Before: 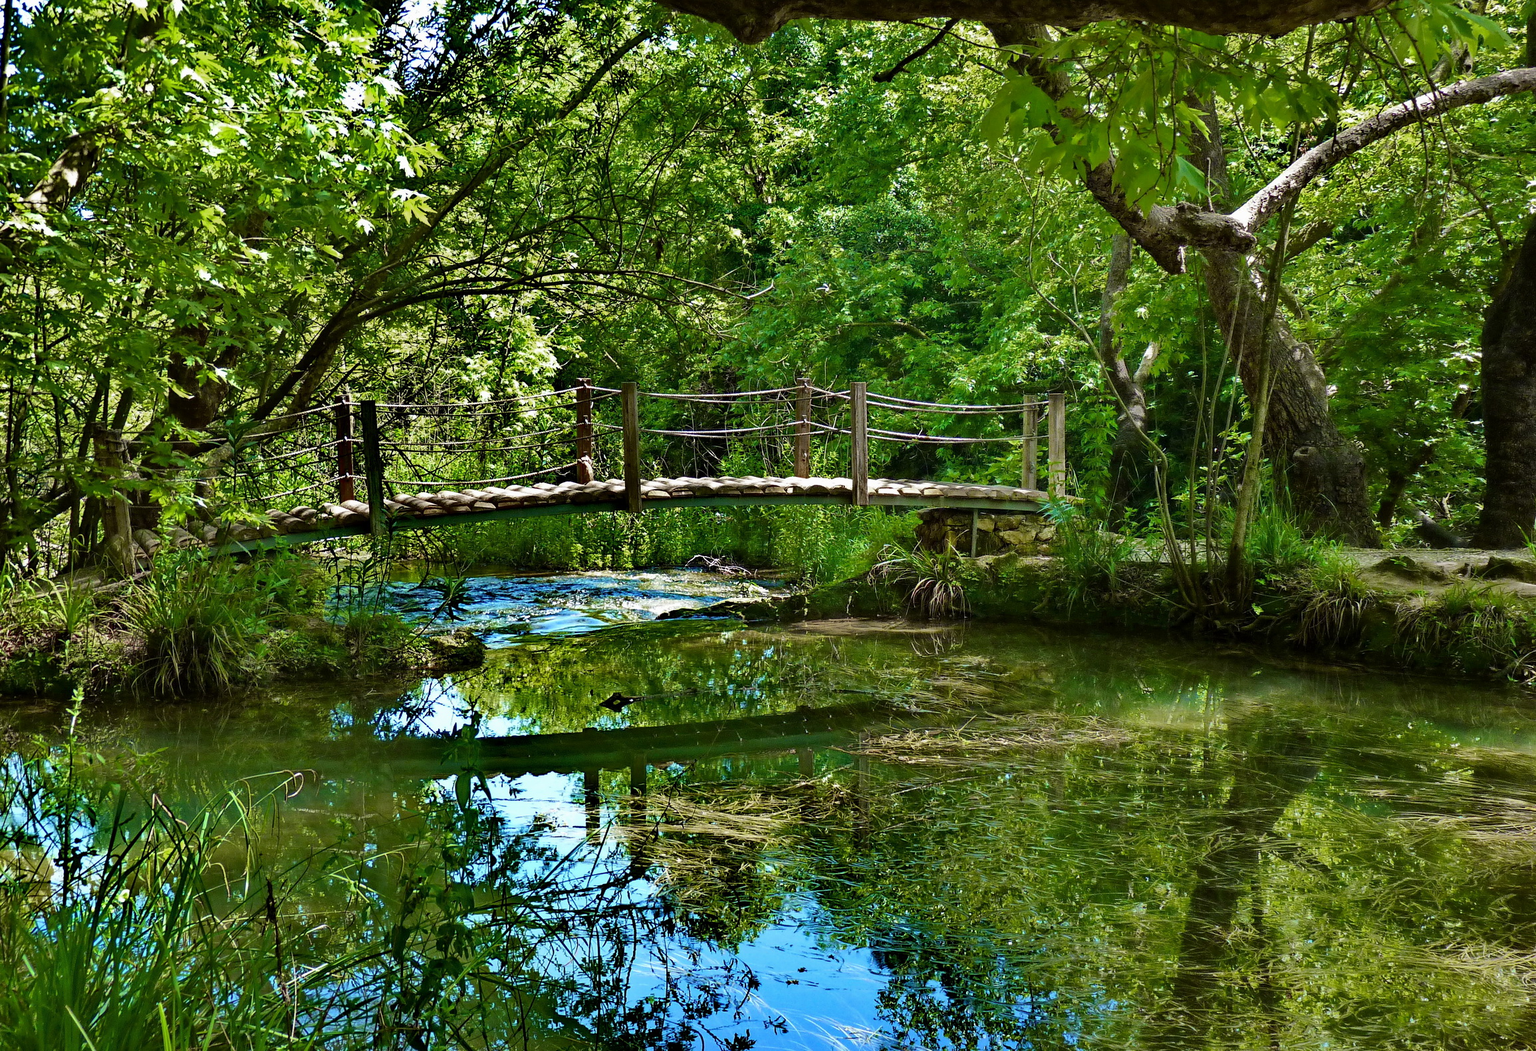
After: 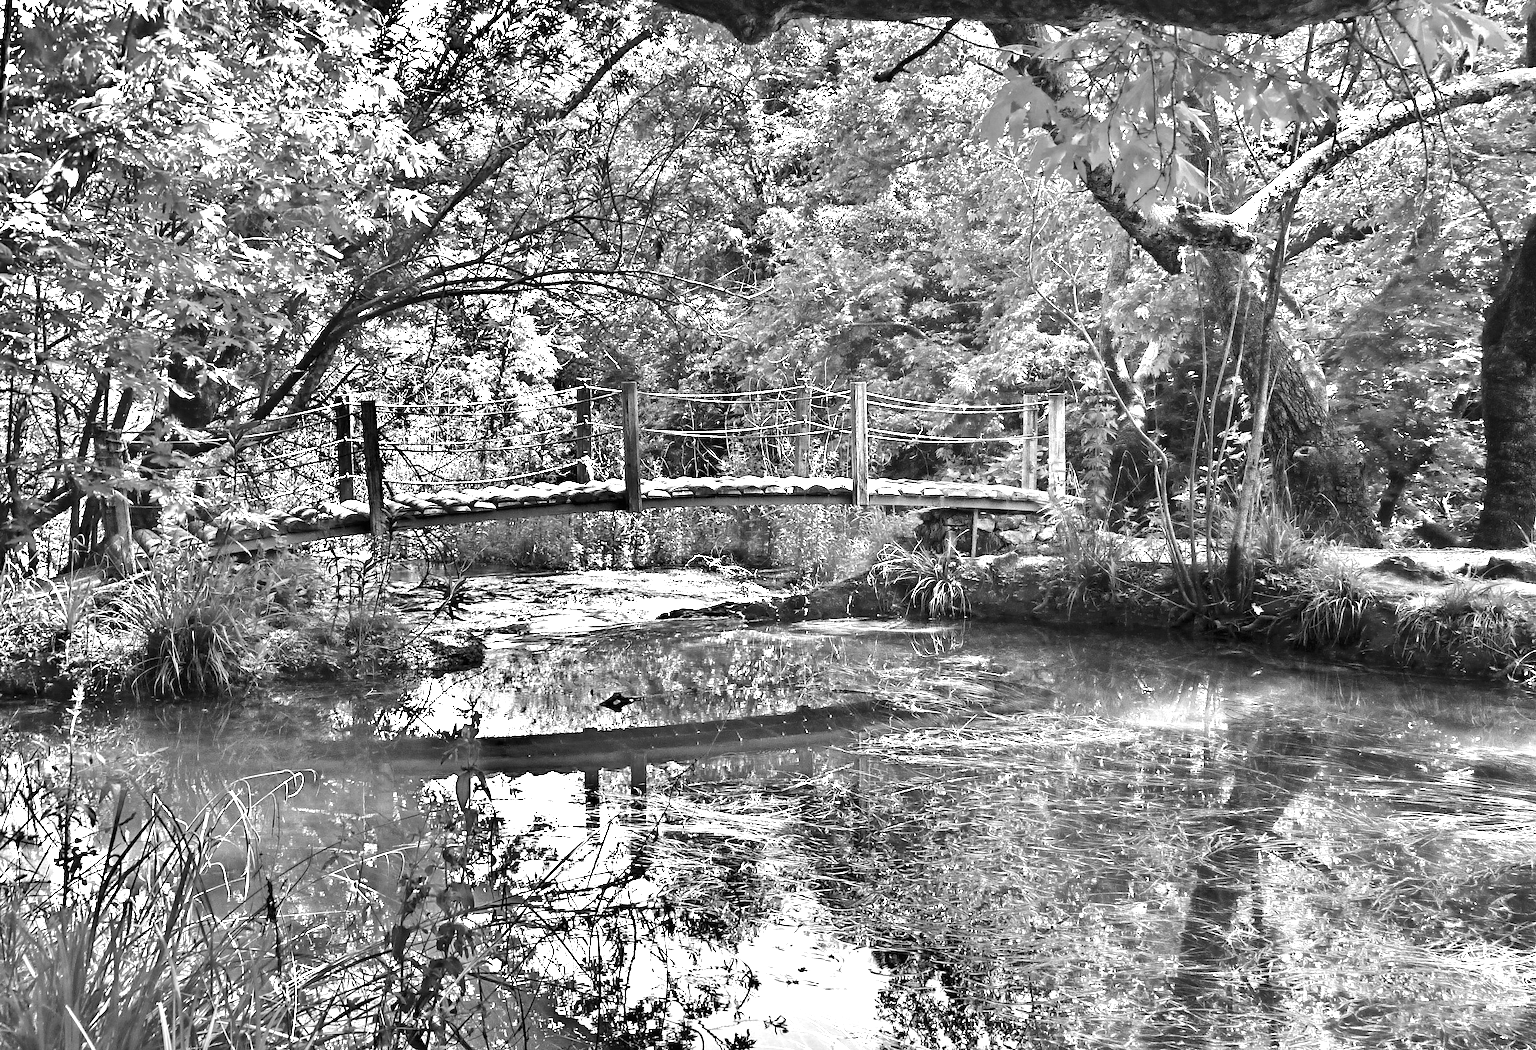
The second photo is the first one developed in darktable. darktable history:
exposure: black level correction 0, exposure 1.45 EV, compensate exposure bias true, compensate highlight preservation false
tone equalizer: -8 EV -0.417 EV, -7 EV -0.389 EV, -6 EV -0.333 EV, -5 EV -0.222 EV, -3 EV 0.222 EV, -2 EV 0.333 EV, -1 EV 0.389 EV, +0 EV 0.417 EV, edges refinement/feathering 500, mask exposure compensation -1.57 EV, preserve details no
color zones: curves: ch0 [(0, 0.425) (0.143, 0.422) (0.286, 0.42) (0.429, 0.419) (0.571, 0.419) (0.714, 0.42) (0.857, 0.422) (1, 0.425)]; ch1 [(0, 0.666) (0.143, 0.669) (0.286, 0.671) (0.429, 0.67) (0.571, 0.67) (0.714, 0.67) (0.857, 0.67) (1, 0.666)]
monochrome: on, module defaults
